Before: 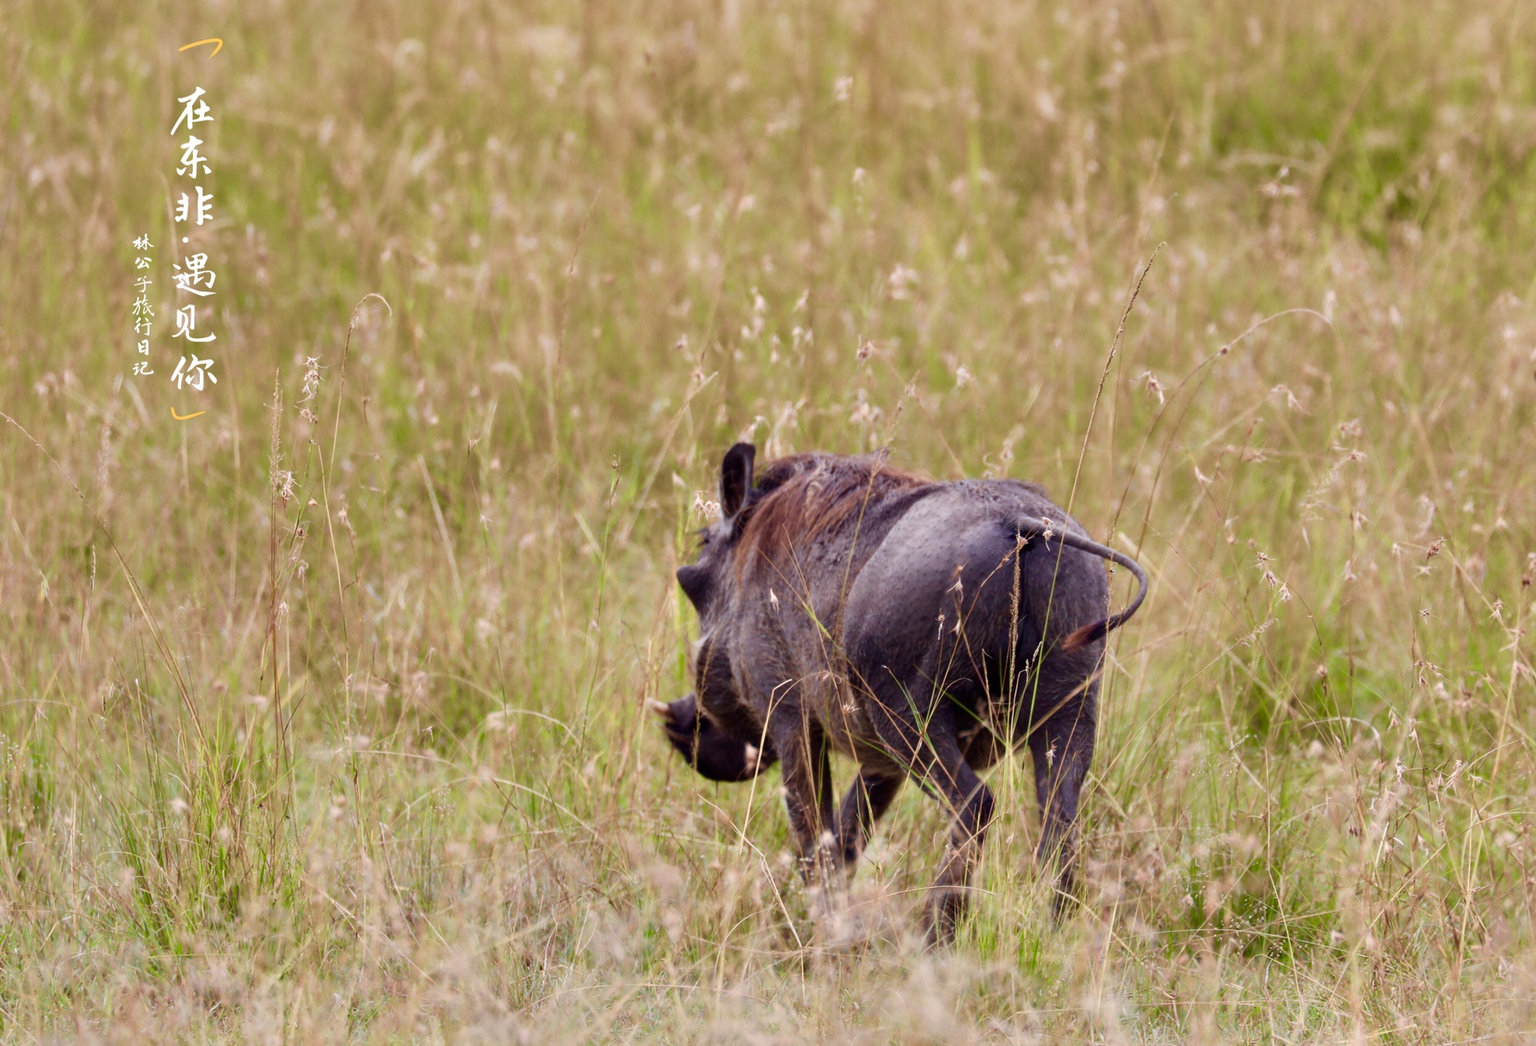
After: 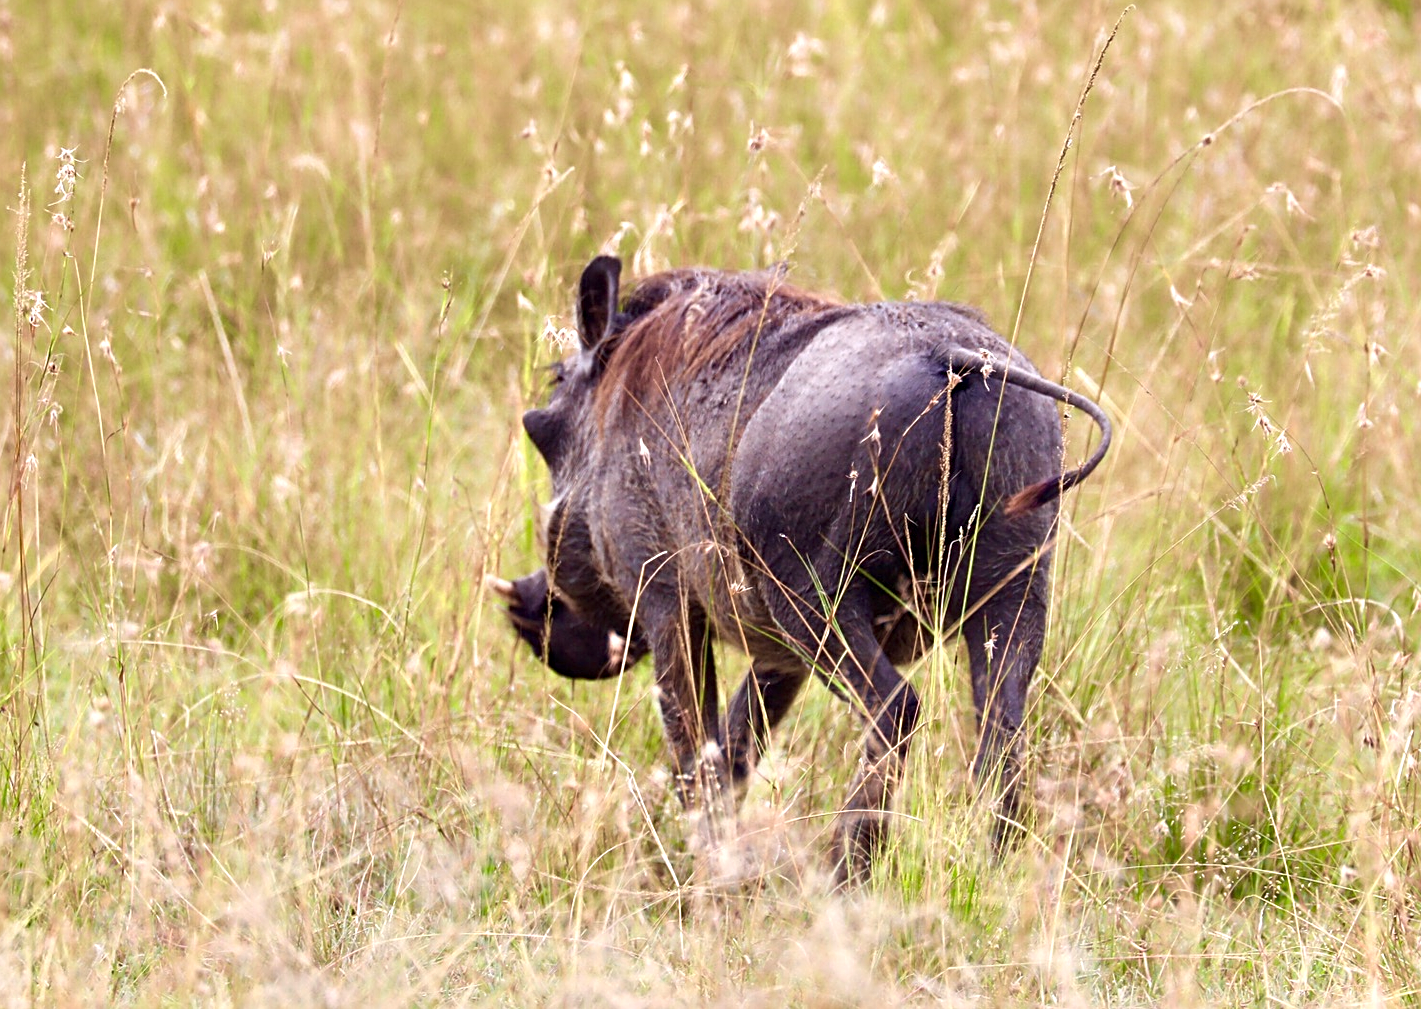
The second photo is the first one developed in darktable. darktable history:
sharpen: radius 2.767
crop: left 16.871%, top 22.857%, right 9.116%
exposure: exposure 0.64 EV, compensate highlight preservation false
